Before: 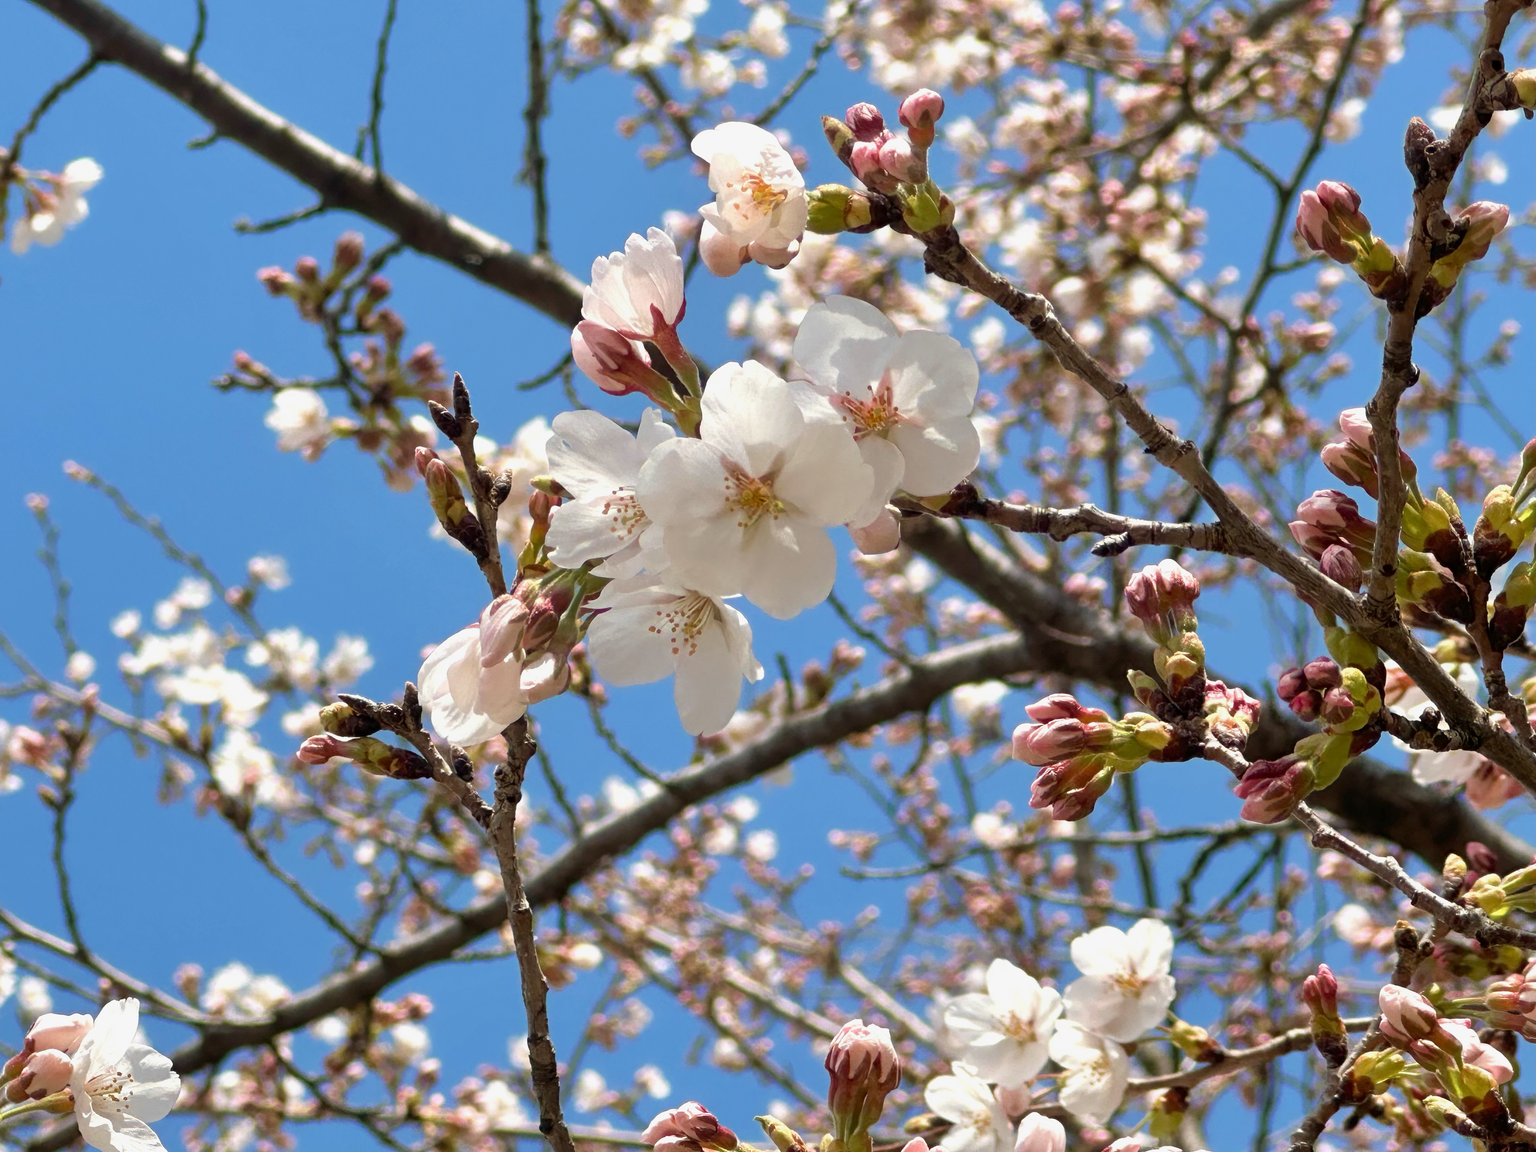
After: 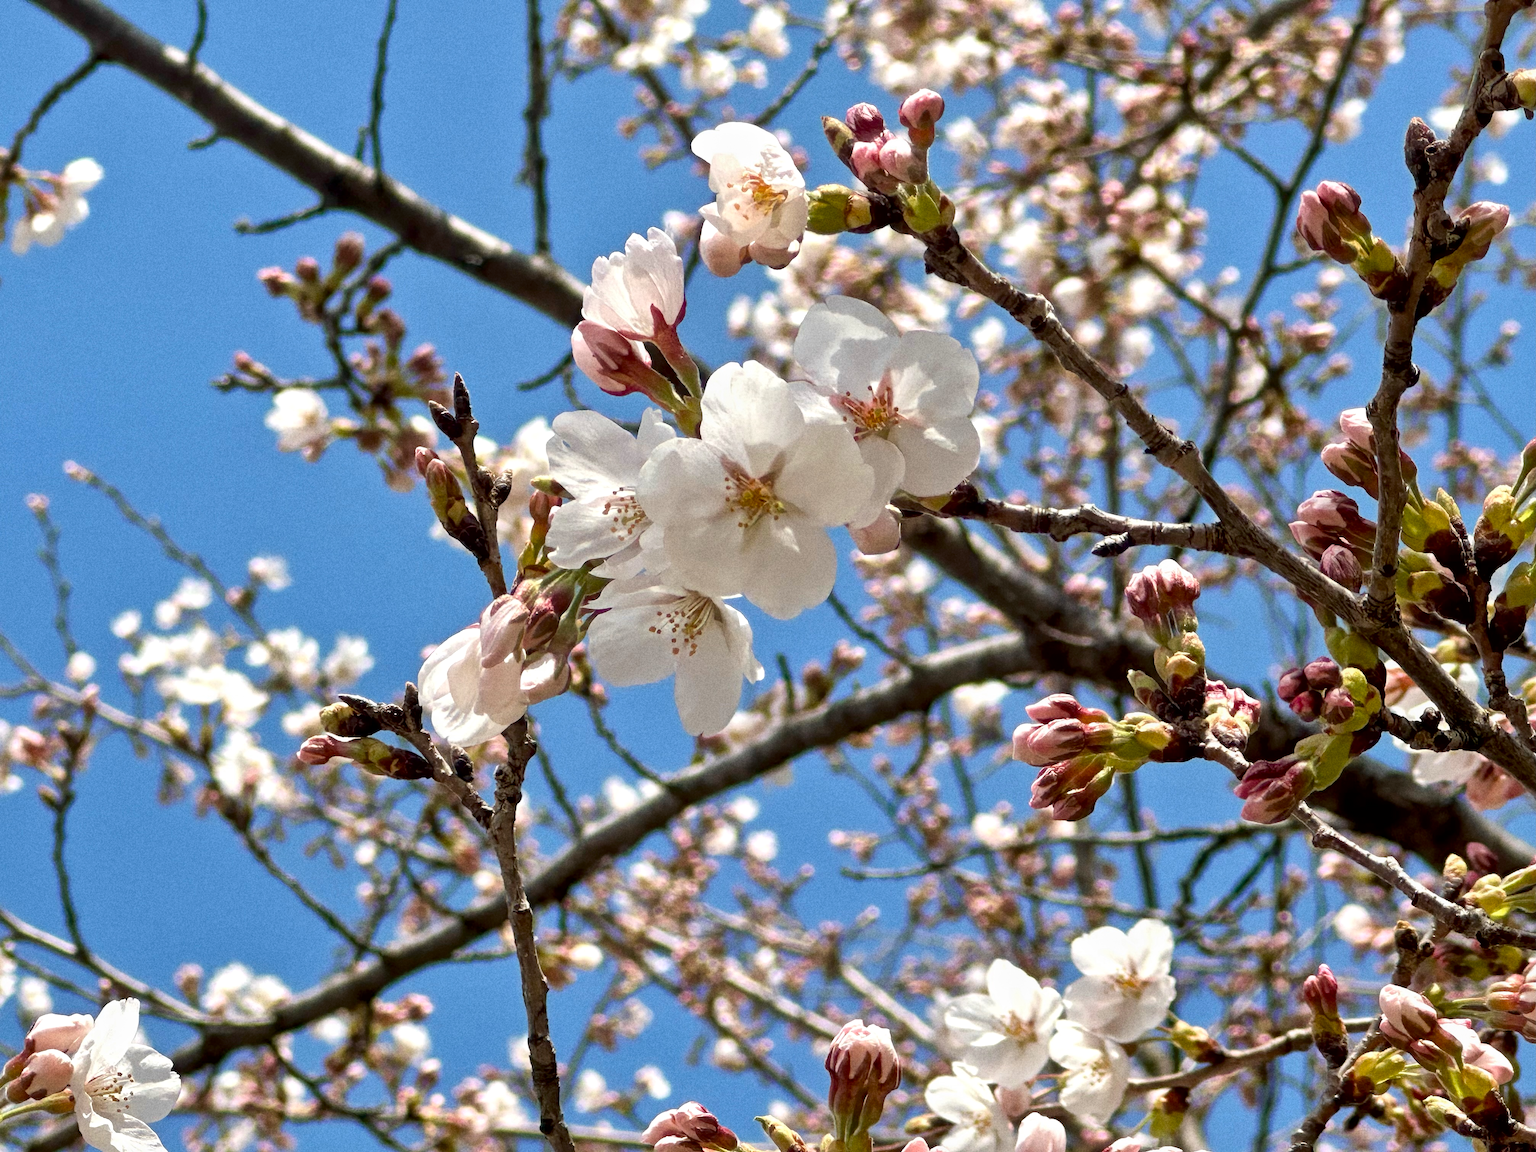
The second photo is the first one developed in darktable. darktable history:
local contrast: mode bilateral grid, contrast 20, coarseness 50, detail 150%, midtone range 0.2
grain: on, module defaults
